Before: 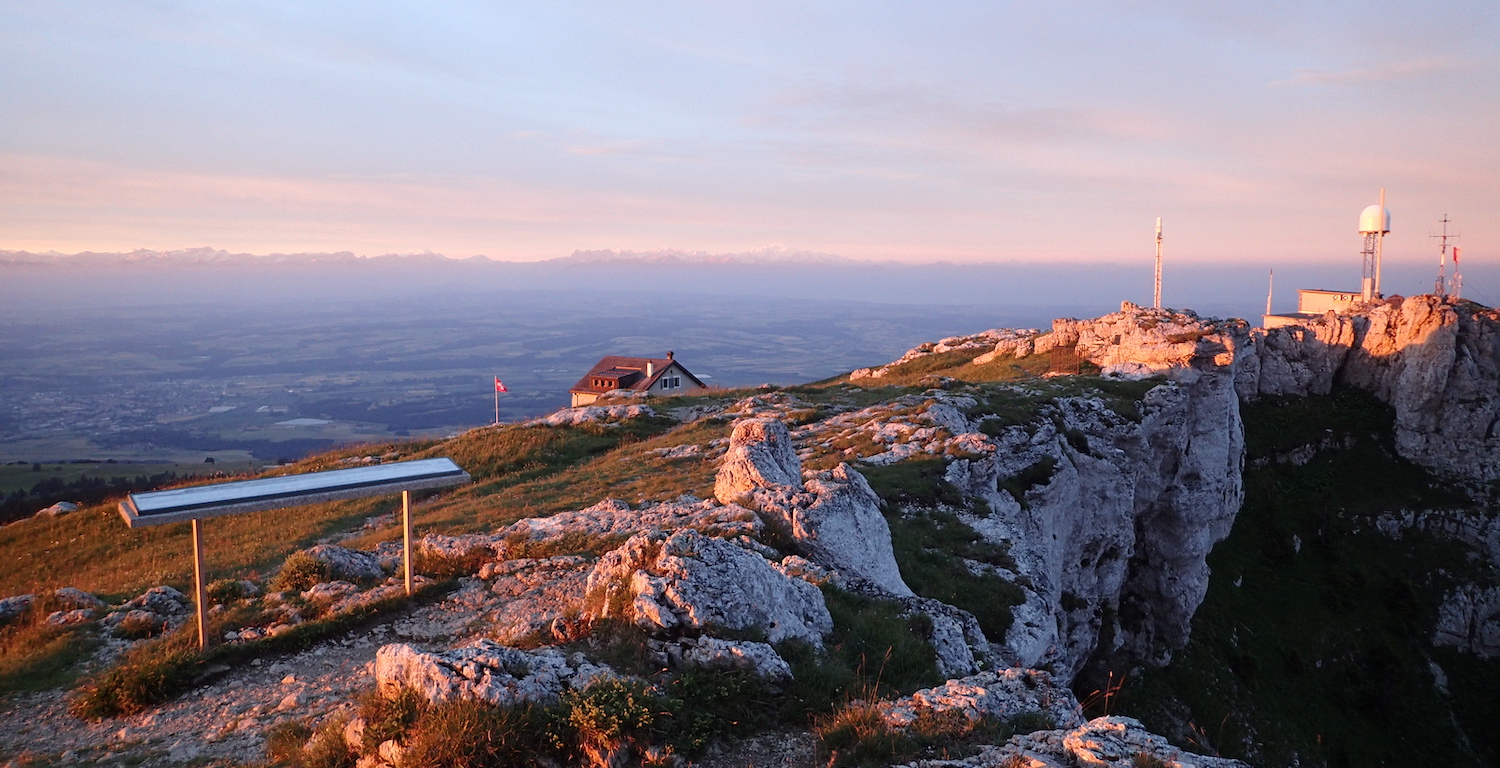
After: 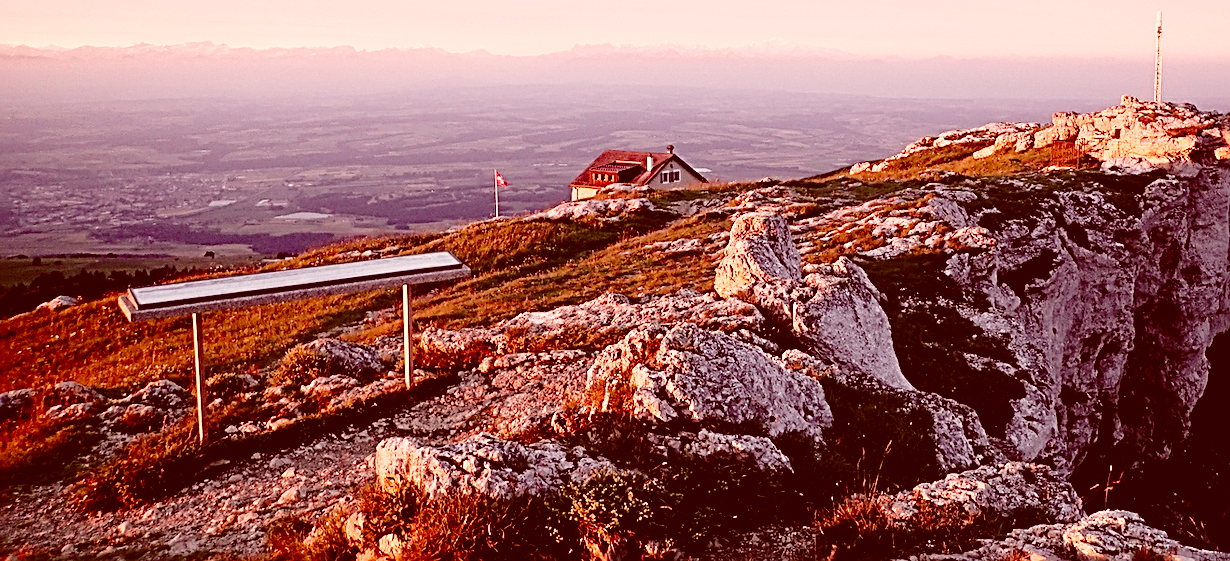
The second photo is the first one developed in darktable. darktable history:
crop: top 26.856%, right 17.954%
exposure: black level correction 0.009, exposure -0.159 EV, compensate highlight preservation false
base curve: curves: ch0 [(0, 0) (0.028, 0.03) (0.121, 0.232) (0.46, 0.748) (0.859, 0.968) (1, 1)], preserve colors none
sharpen: radius 3.054, amount 0.766
color correction: highlights a* 9.24, highlights b* 8.88, shadows a* 39.27, shadows b* 39.23, saturation 0.782
